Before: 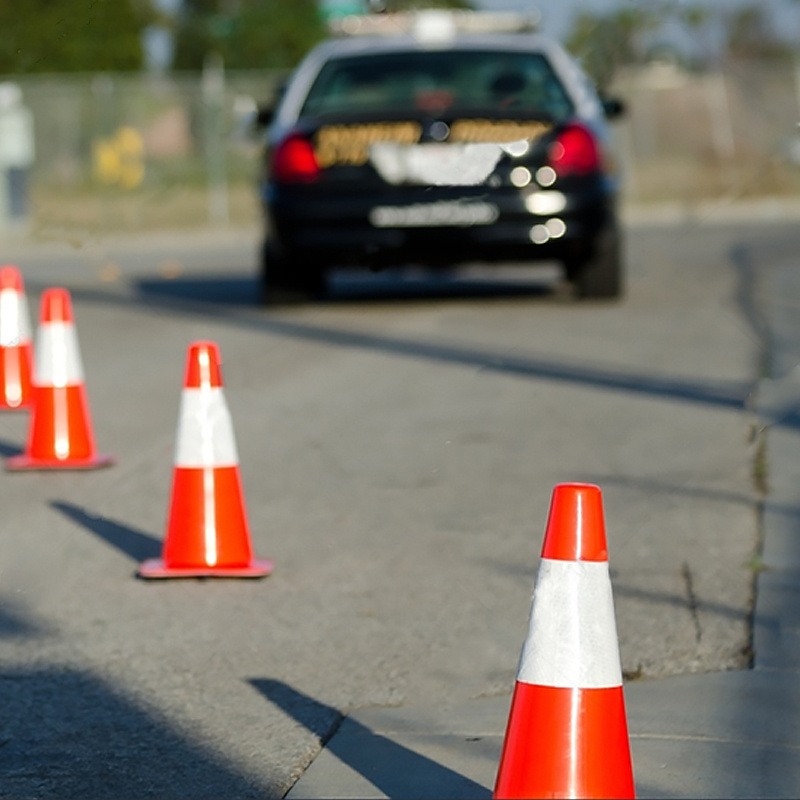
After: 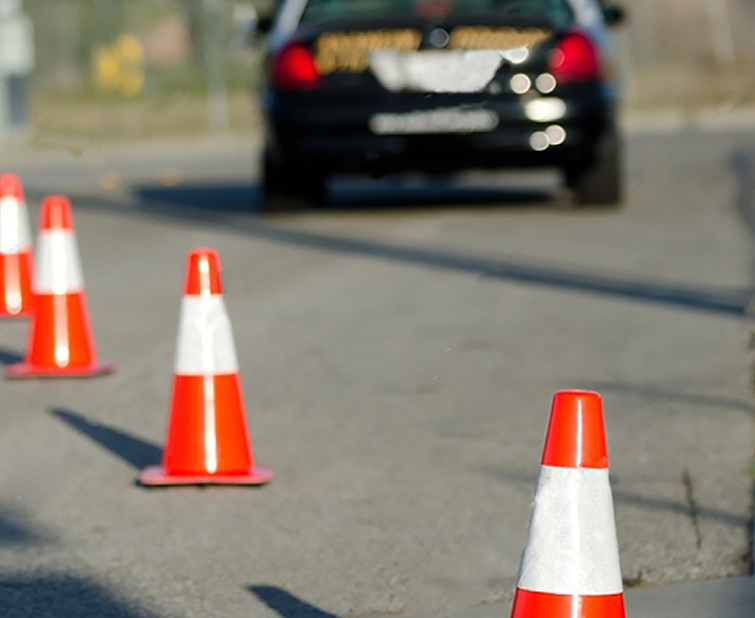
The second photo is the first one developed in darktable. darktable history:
crop and rotate: angle 0.066°, top 11.605%, right 5.41%, bottom 10.996%
